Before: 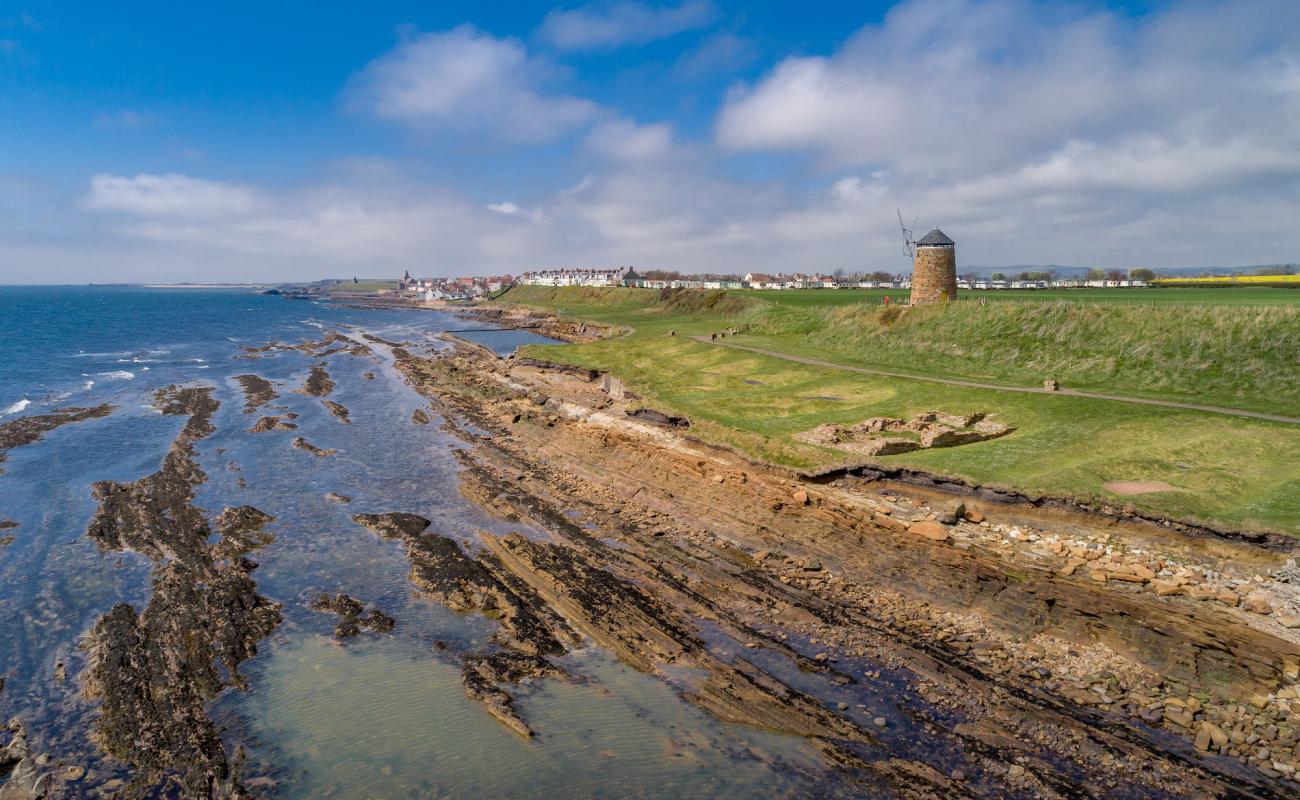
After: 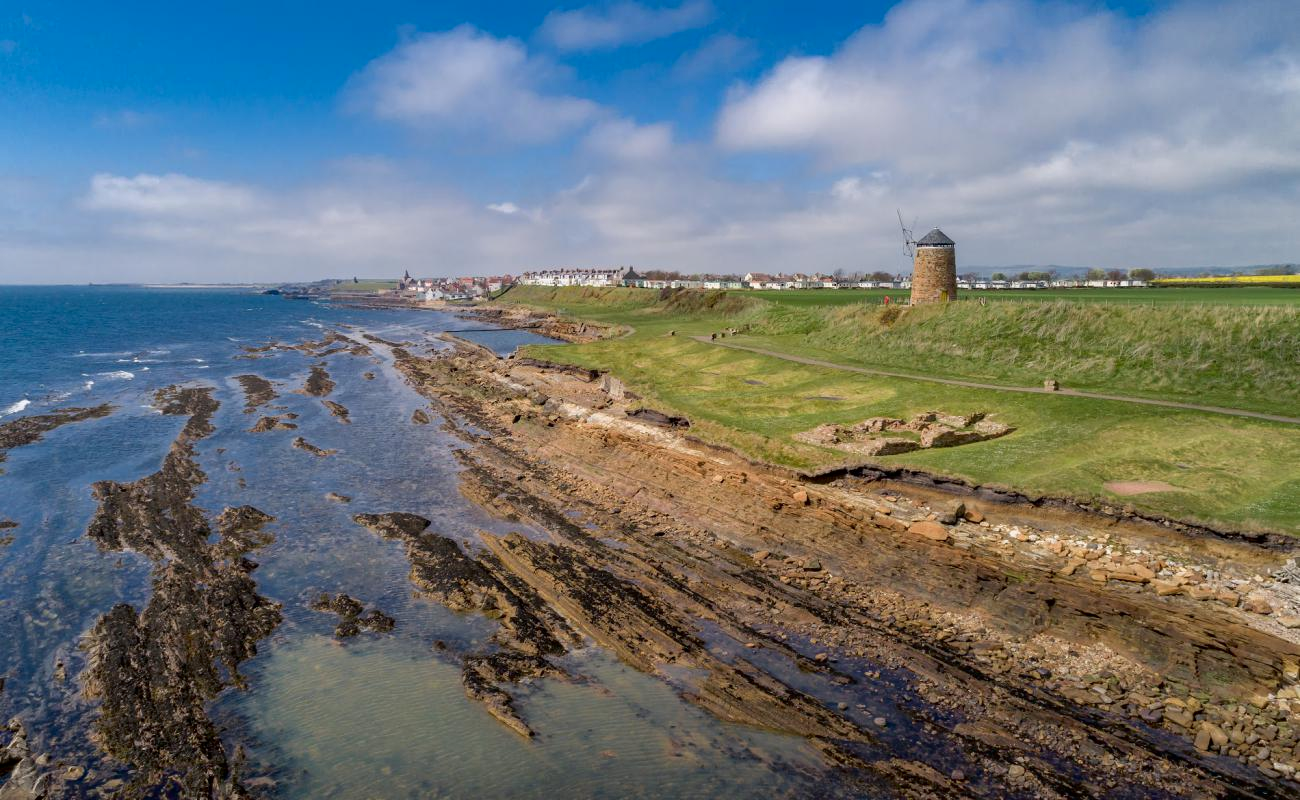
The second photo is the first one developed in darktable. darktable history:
shadows and highlights: shadows -62.67, white point adjustment -5.19, highlights 59.89
